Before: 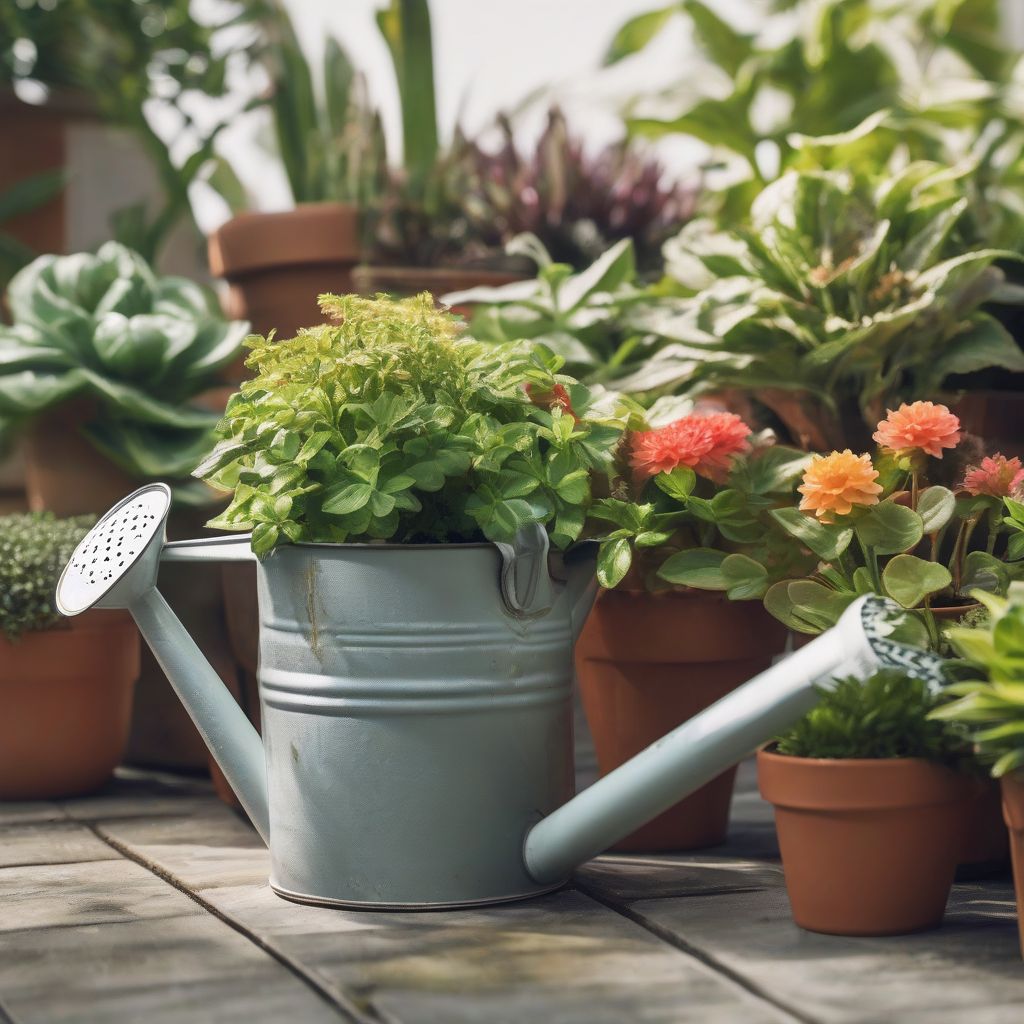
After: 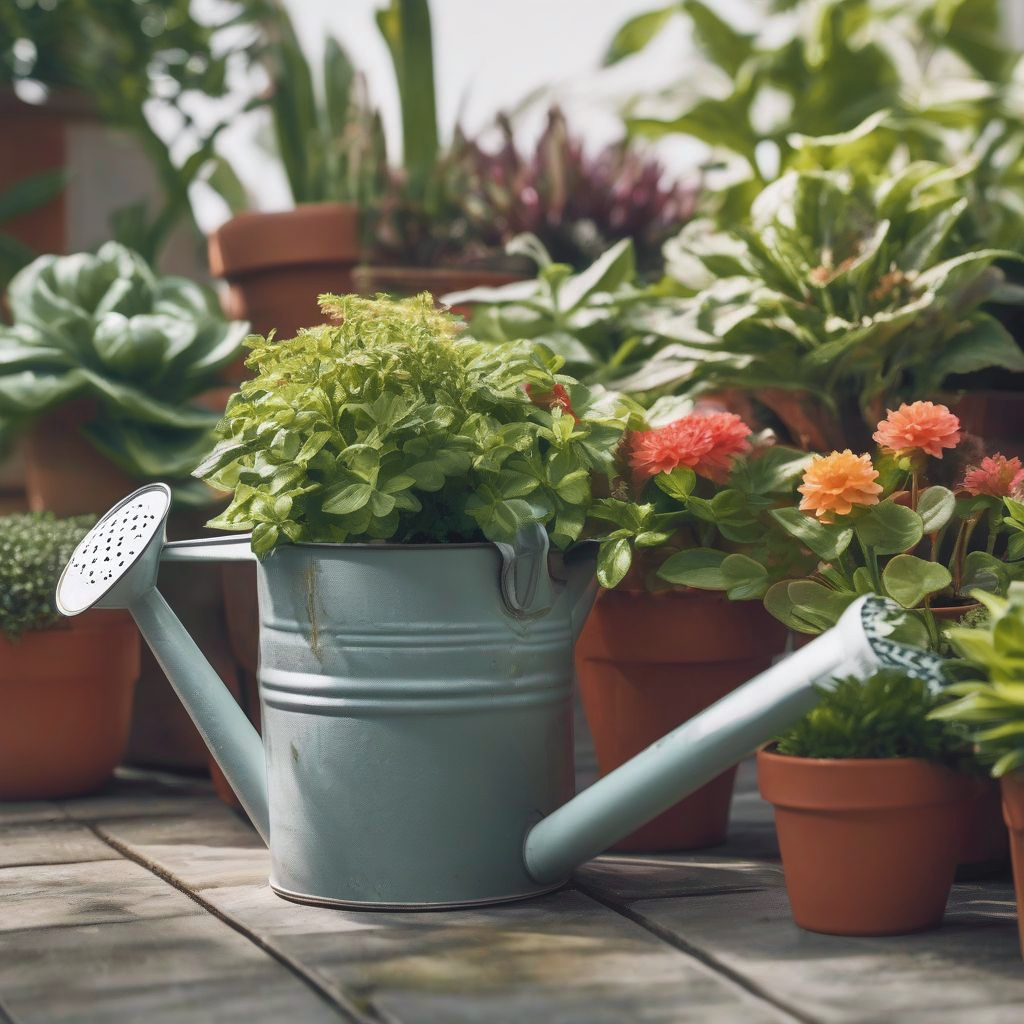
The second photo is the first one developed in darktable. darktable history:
tone curve: curves: ch0 [(0.001, 0.042) (0.128, 0.16) (0.452, 0.42) (0.603, 0.566) (0.754, 0.733) (1, 1)]; ch1 [(0, 0) (0.325, 0.327) (0.412, 0.441) (0.473, 0.466) (0.5, 0.499) (0.549, 0.558) (0.617, 0.625) (0.713, 0.7) (1, 1)]; ch2 [(0, 0) (0.386, 0.397) (0.445, 0.47) (0.505, 0.498) (0.529, 0.524) (0.574, 0.569) (0.652, 0.641) (1, 1)], color space Lab, independent channels, preserve colors none
